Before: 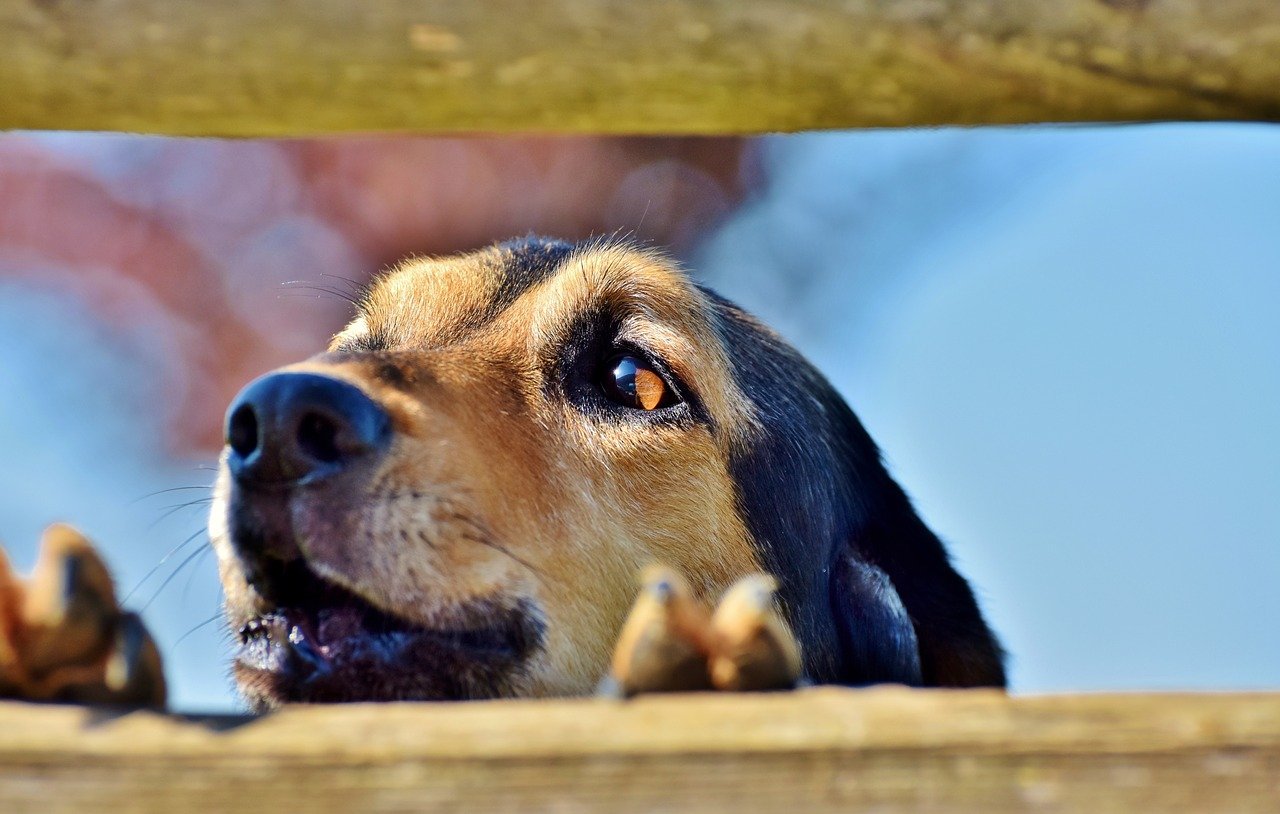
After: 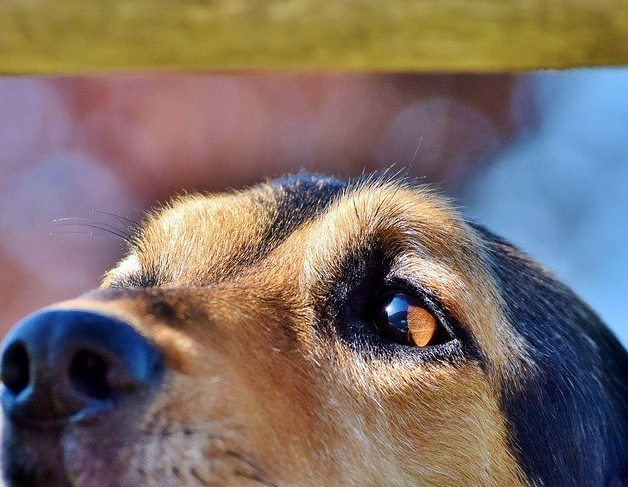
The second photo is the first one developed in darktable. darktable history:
color calibration: gray › normalize channels true, illuminant as shot in camera, x 0.358, y 0.373, temperature 4628.91 K, gamut compression 0.022
crop: left 17.877%, top 7.787%, right 33.06%, bottom 32.331%
